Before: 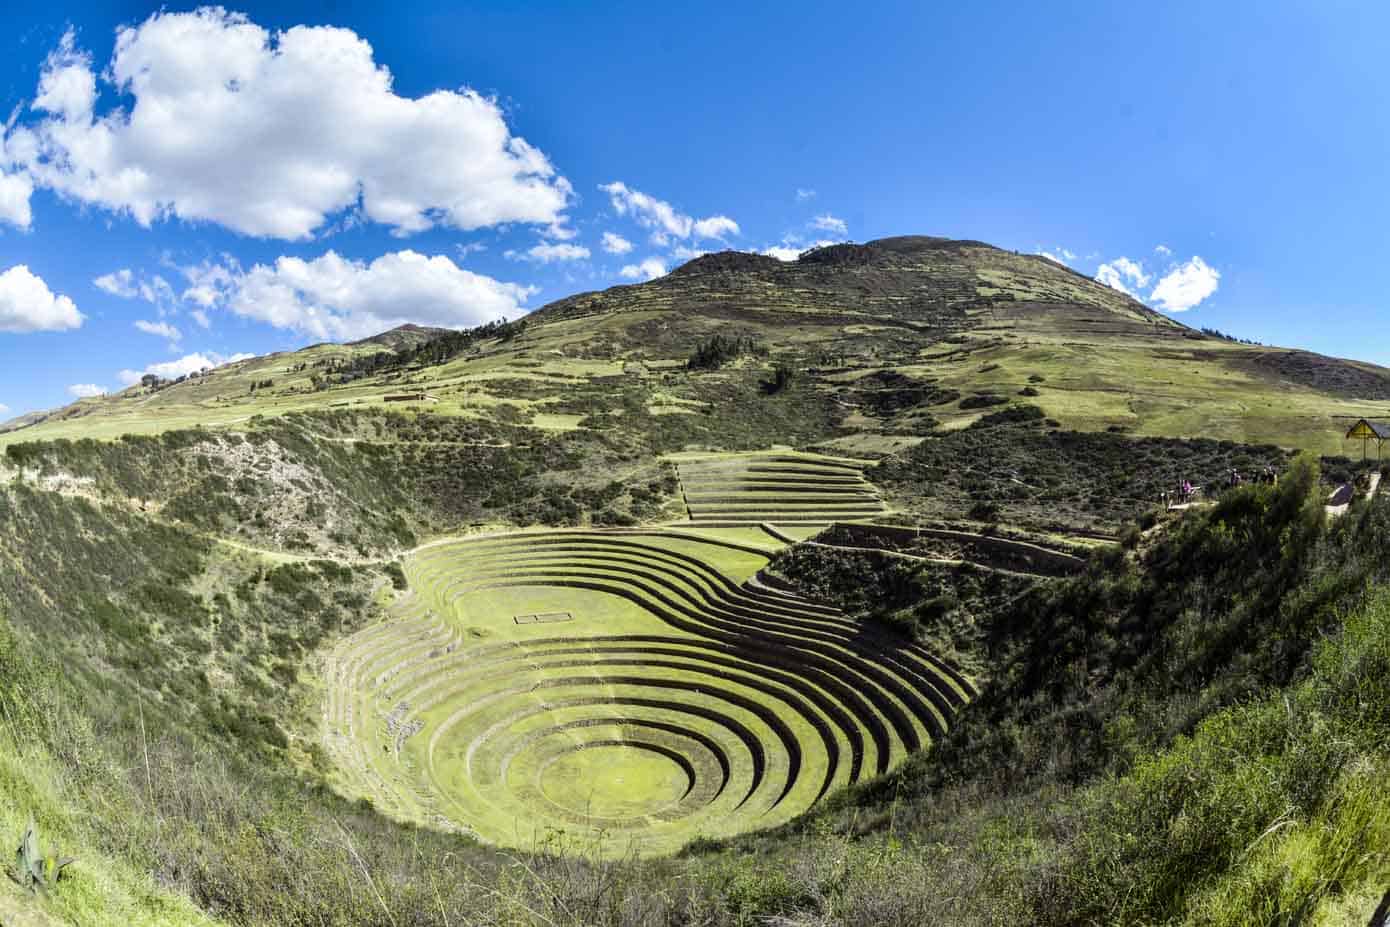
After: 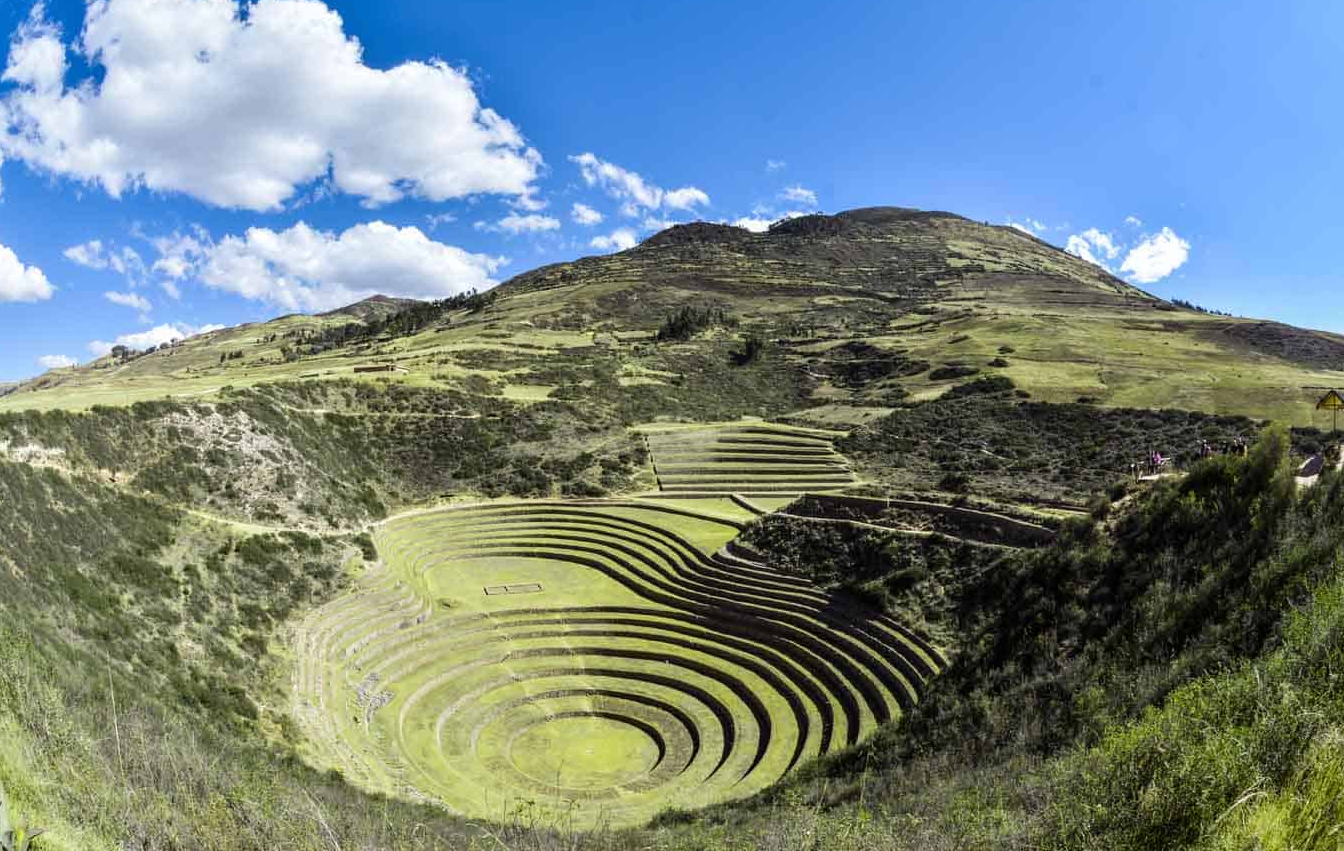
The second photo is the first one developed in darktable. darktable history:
crop: left 2.225%, top 3.233%, right 1.043%, bottom 4.944%
